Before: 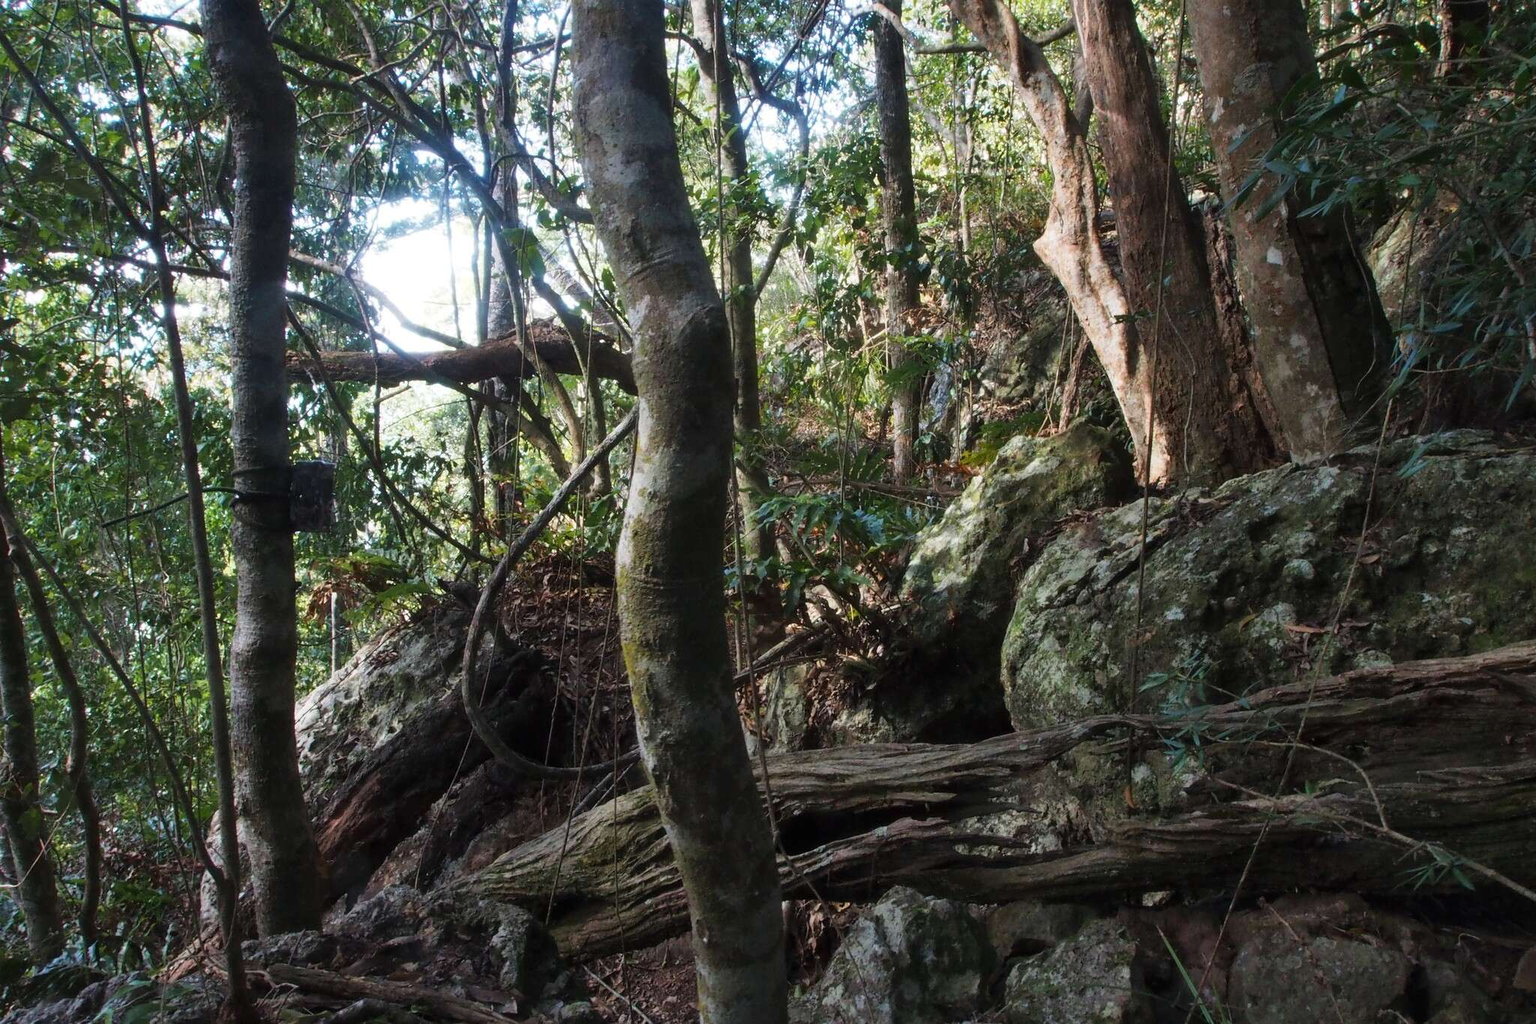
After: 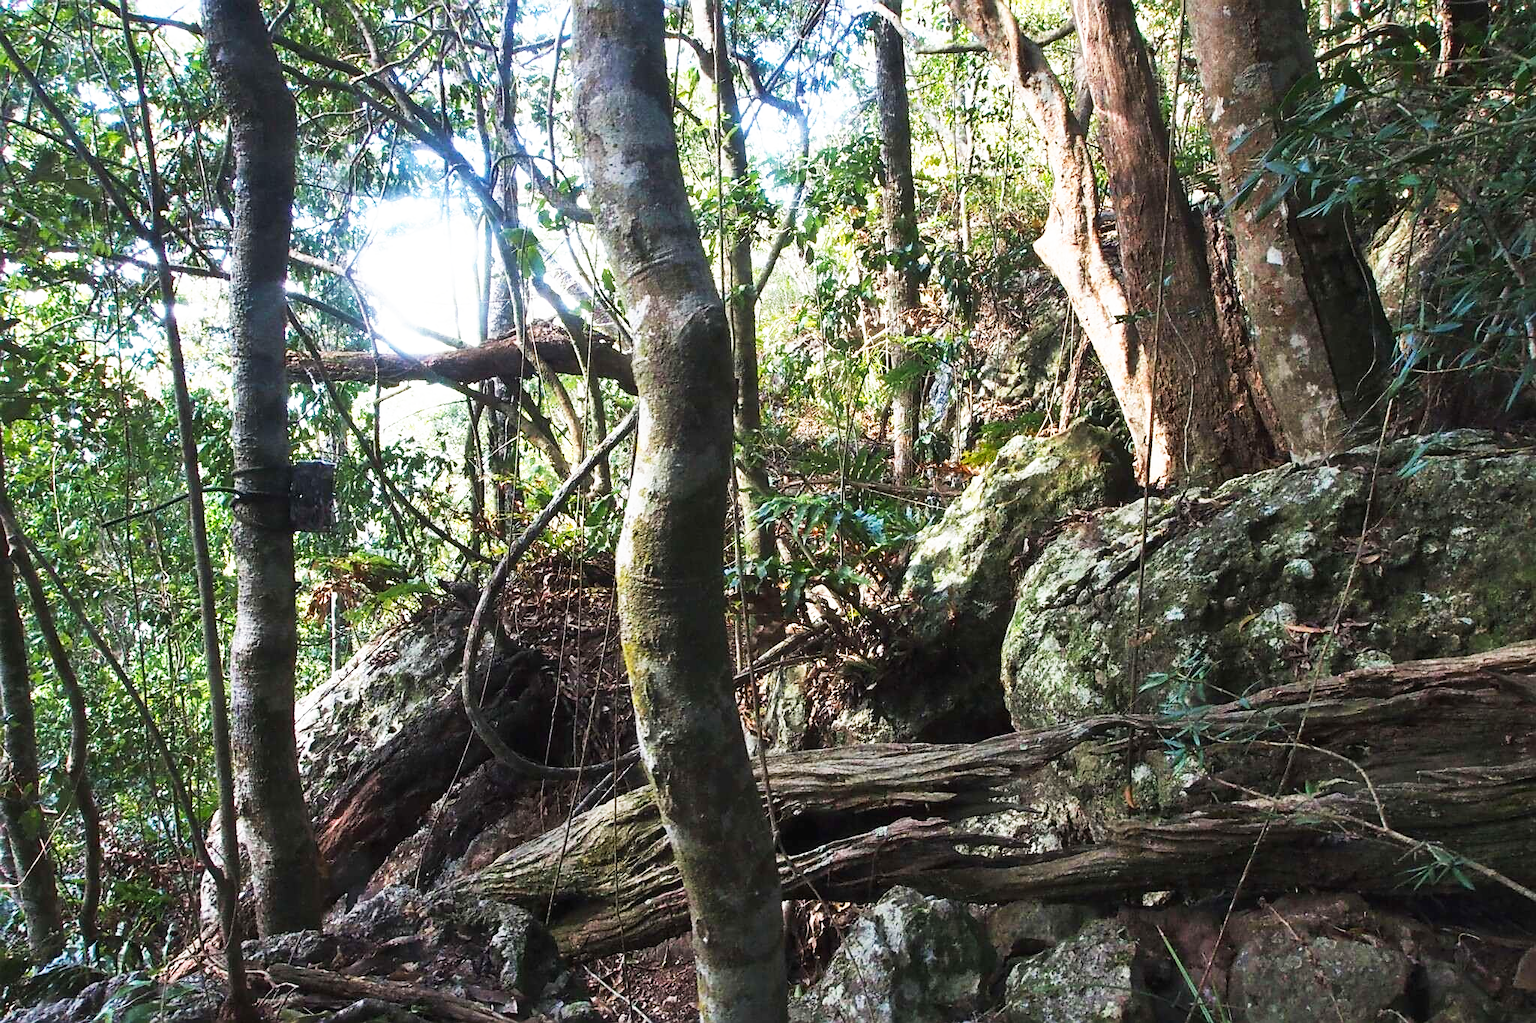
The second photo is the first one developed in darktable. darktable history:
base curve: curves: ch0 [(0, 0) (0.495, 0.917) (1, 1)], preserve colors none
tone curve: curves: ch0 [(0.016, 0.023) (0.248, 0.252) (0.732, 0.797) (1, 1)], preserve colors none
sharpen: on, module defaults
